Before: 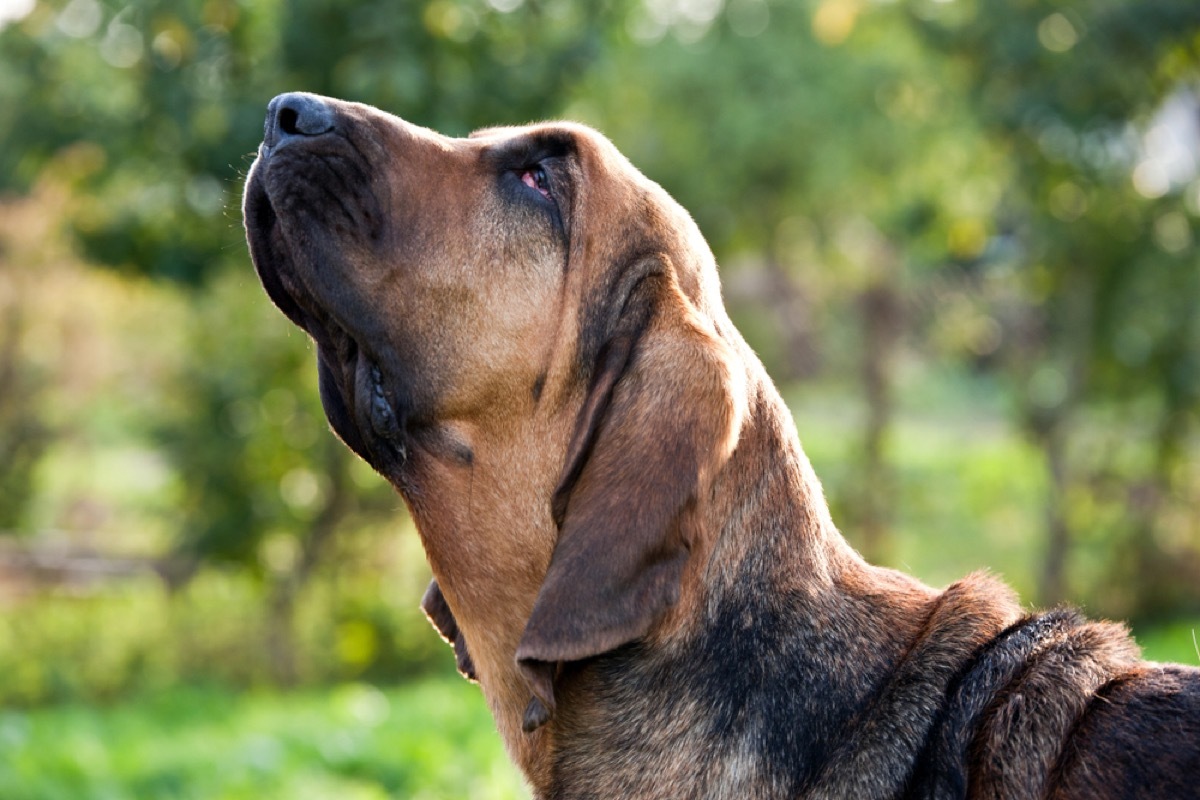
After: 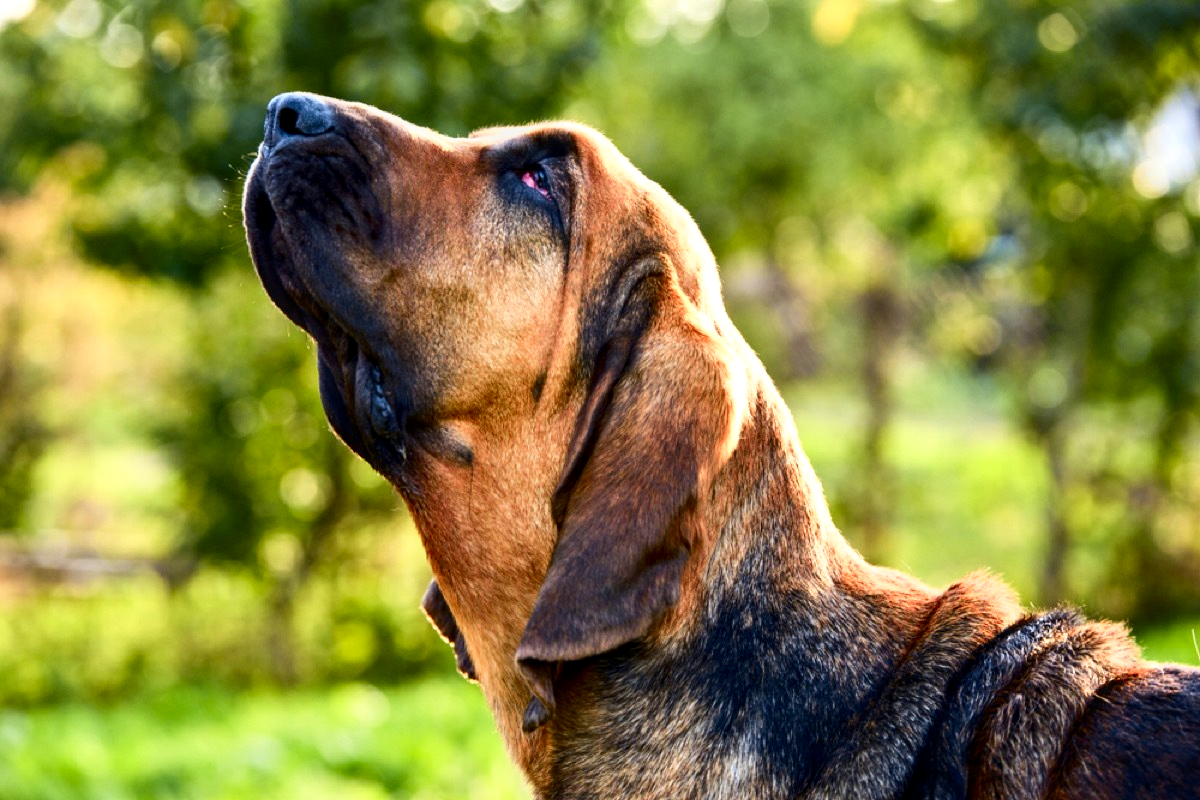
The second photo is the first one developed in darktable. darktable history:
local contrast: on, module defaults
tone curve: curves: ch0 [(0, 0) (0.074, 0.04) (0.157, 0.1) (0.472, 0.515) (0.635, 0.731) (0.768, 0.878) (0.899, 0.969) (1, 1)]; ch1 [(0, 0) (0.08, 0.08) (0.3, 0.3) (0.5, 0.5) (0.539, 0.558) (0.586, 0.658) (0.69, 0.787) (0.92, 0.92) (1, 1)]; ch2 [(0, 0) (0.08, 0.08) (0.3, 0.3) (0.5, 0.5) (0.543, 0.597) (0.597, 0.679) (0.92, 0.92) (1, 1)], color space Lab, independent channels, preserve colors none
